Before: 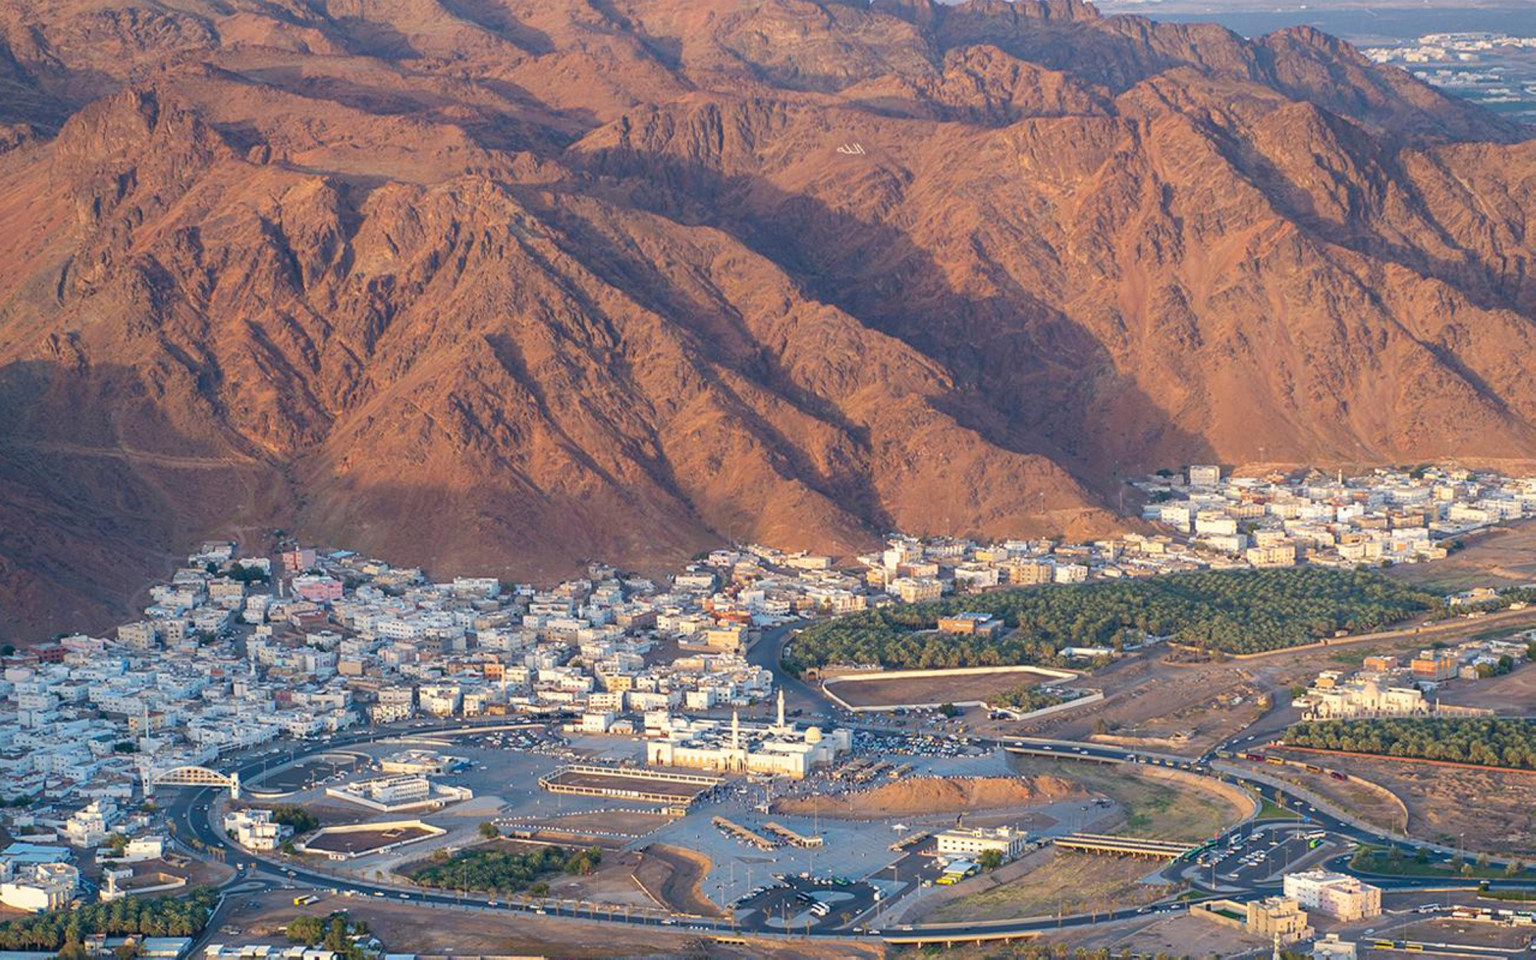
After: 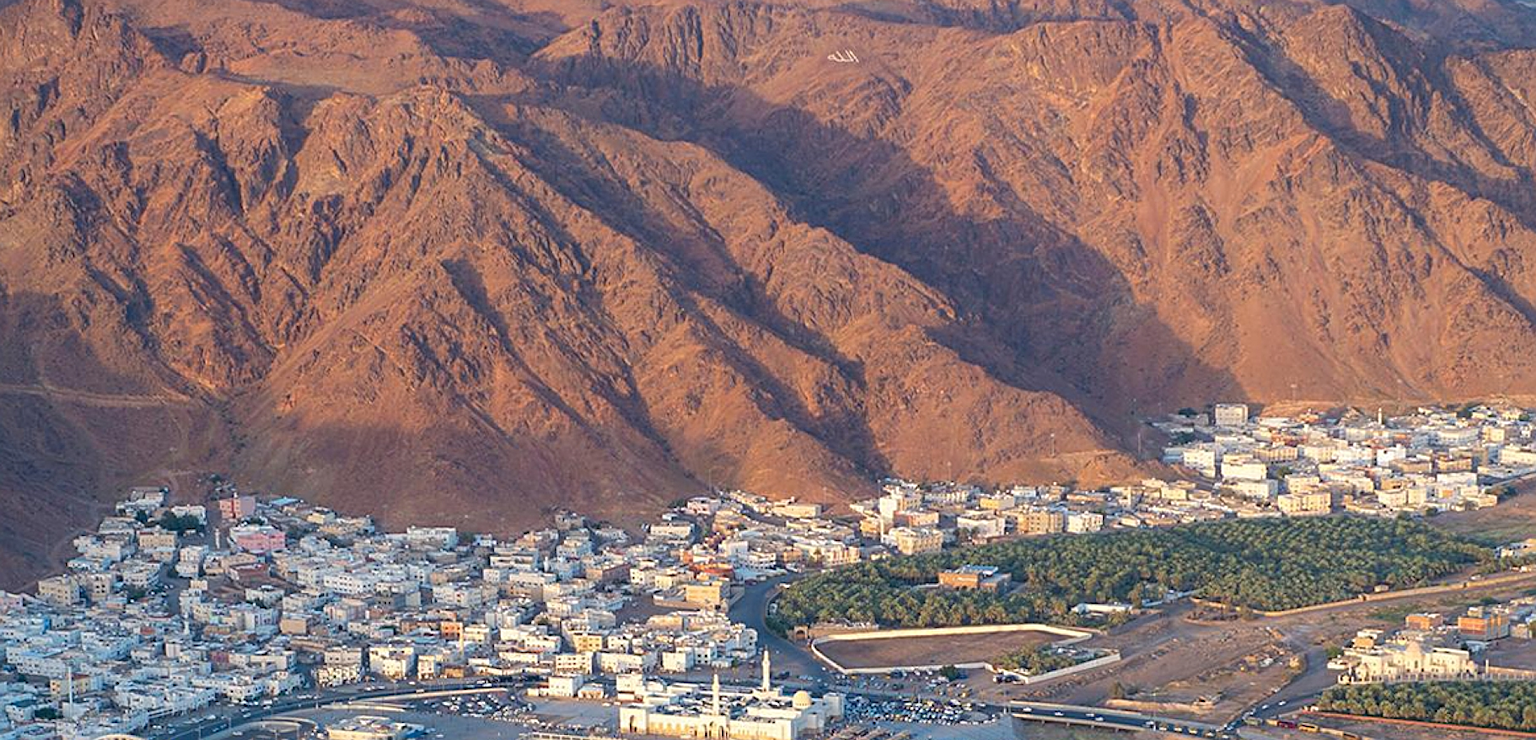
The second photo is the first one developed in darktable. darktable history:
crop: left 5.403%, top 10.219%, right 3.485%, bottom 19.484%
sharpen: on, module defaults
exposure: compensate highlight preservation false
